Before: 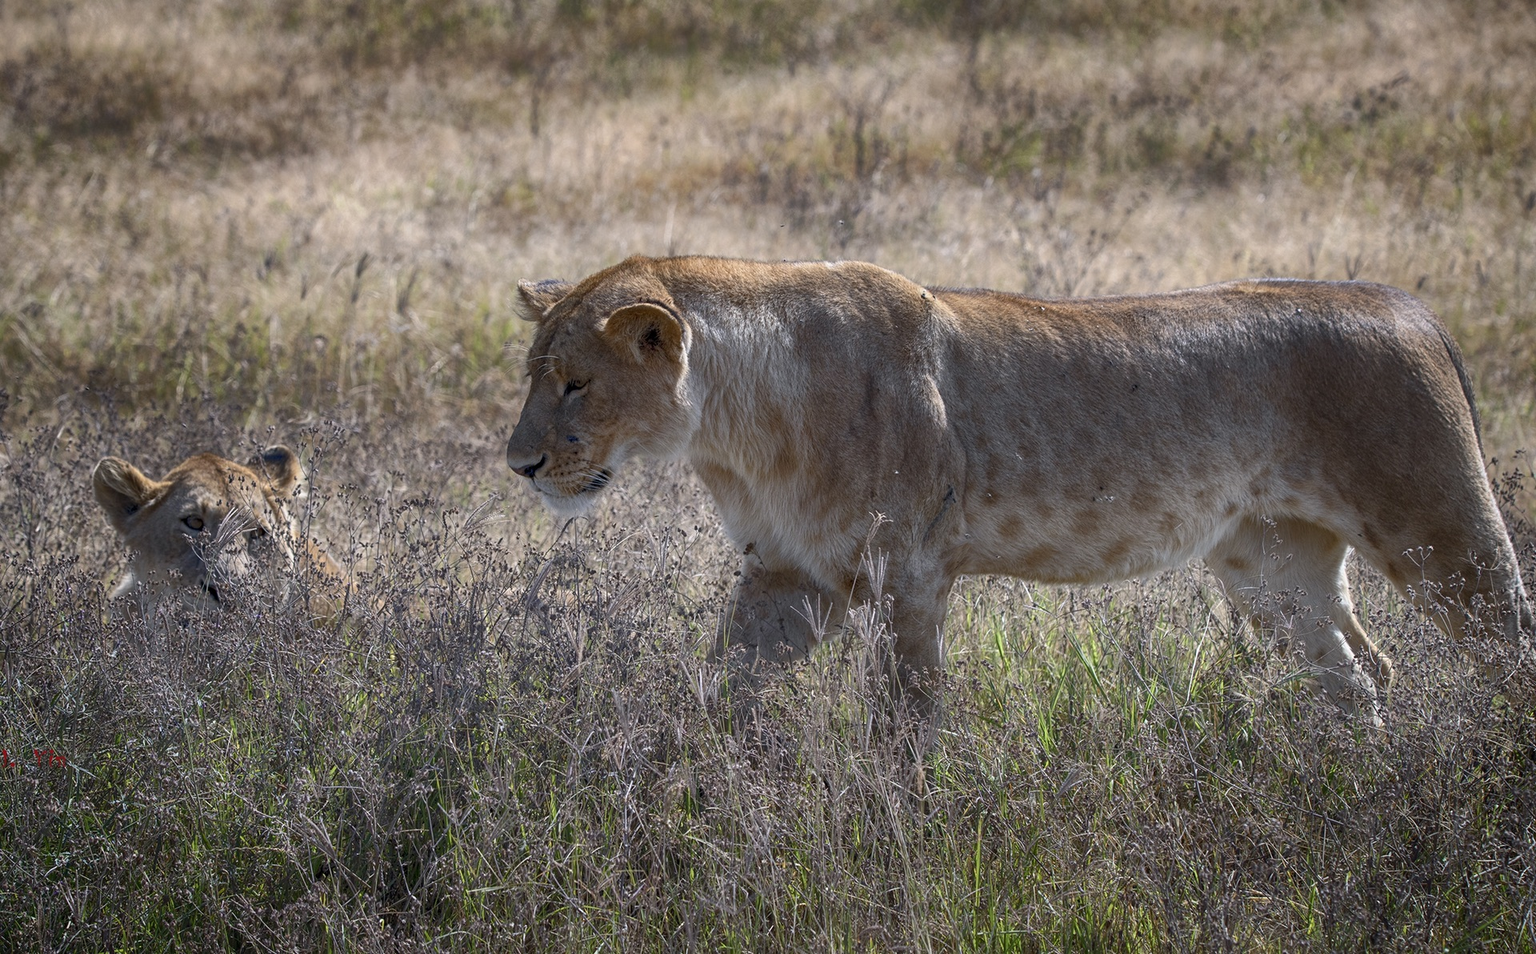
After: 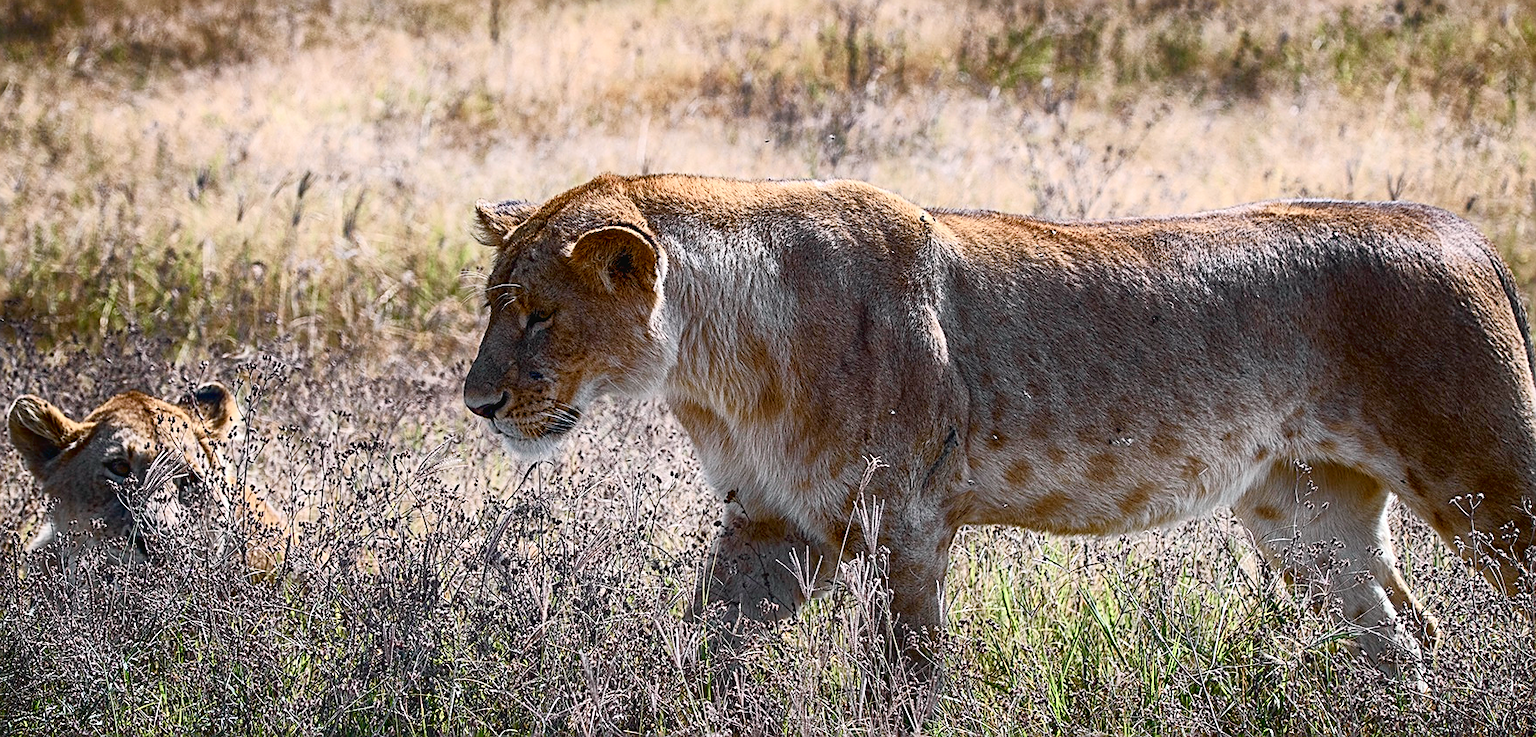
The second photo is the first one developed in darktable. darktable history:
tone curve: curves: ch0 [(0, 0.024) (0.031, 0.027) (0.113, 0.069) (0.198, 0.18) (0.304, 0.303) (0.441, 0.462) (0.557, 0.6) (0.711, 0.79) (0.812, 0.878) (0.927, 0.935) (1, 0.963)]; ch1 [(0, 0) (0.222, 0.2) (0.343, 0.325) (0.45, 0.441) (0.502, 0.501) (0.527, 0.534) (0.55, 0.561) (0.632, 0.656) (0.735, 0.754) (1, 1)]; ch2 [(0, 0) (0.249, 0.222) (0.352, 0.348) (0.424, 0.439) (0.476, 0.482) (0.499, 0.501) (0.517, 0.516) (0.532, 0.544) (0.558, 0.585) (0.596, 0.629) (0.726, 0.745) (0.82, 0.796) (0.998, 0.928)], color space Lab, independent channels, preserve colors none
crop: left 5.596%, top 10.314%, right 3.534%, bottom 19.395%
color balance rgb: shadows lift › chroma 1%, shadows lift › hue 113°, highlights gain › chroma 0.2%, highlights gain › hue 333°, perceptual saturation grading › global saturation 20%, perceptual saturation grading › highlights -50%, perceptual saturation grading › shadows 25%, contrast -10%
sharpen: amount 0.75
tone equalizer: -8 EV -0.75 EV, -7 EV -0.7 EV, -6 EV -0.6 EV, -5 EV -0.4 EV, -3 EV 0.4 EV, -2 EV 0.6 EV, -1 EV 0.7 EV, +0 EV 0.75 EV, edges refinement/feathering 500, mask exposure compensation -1.57 EV, preserve details no
